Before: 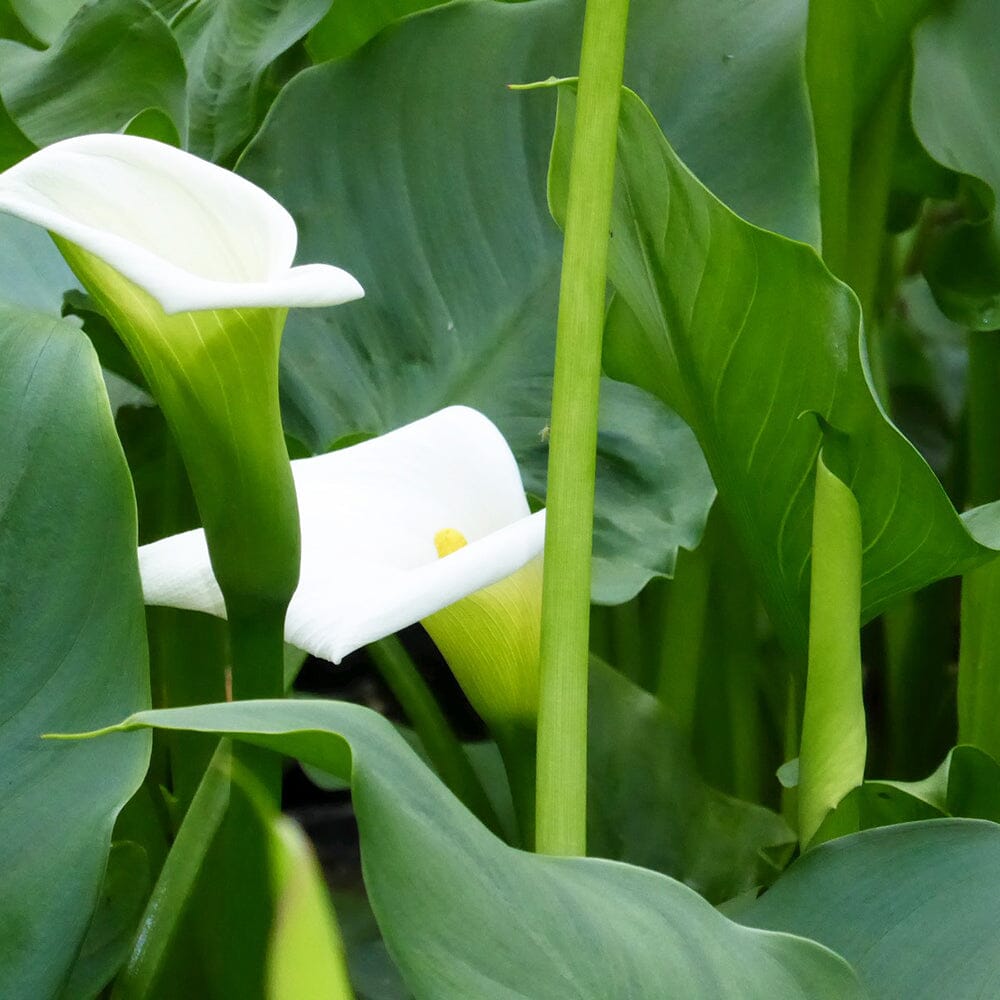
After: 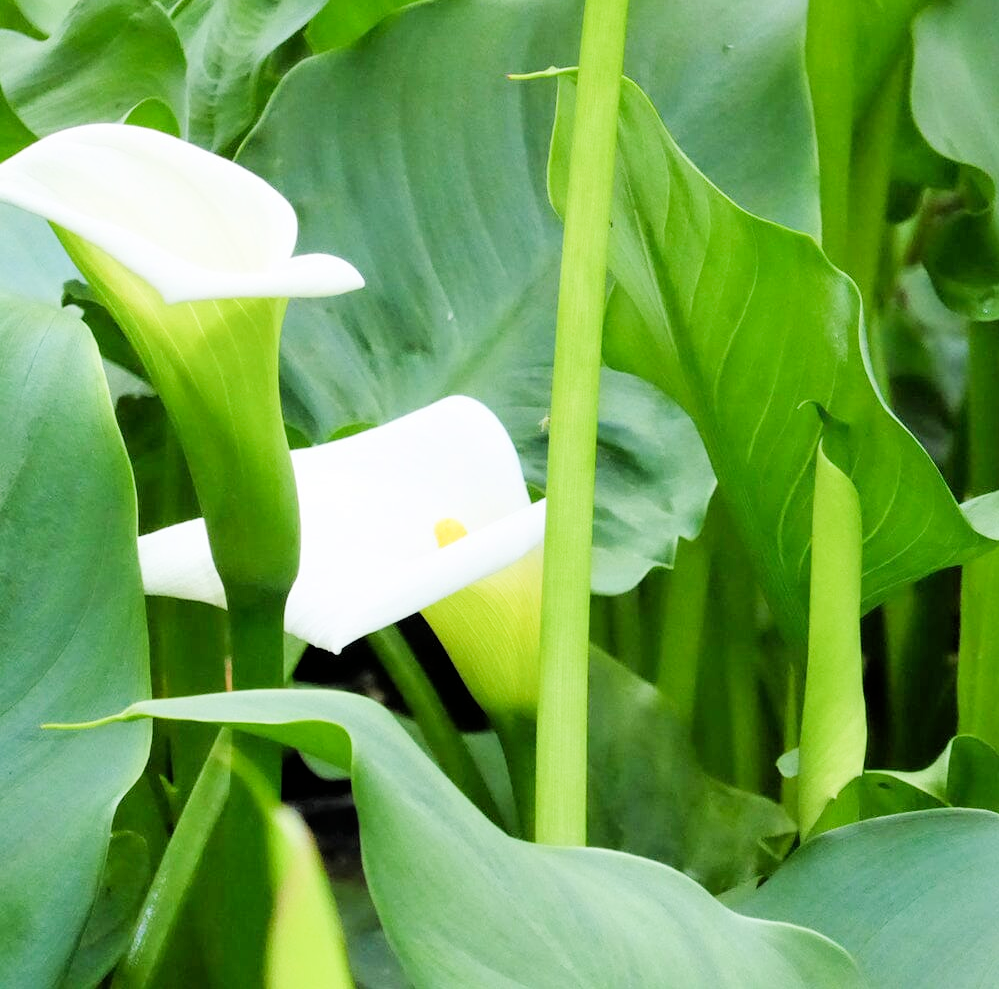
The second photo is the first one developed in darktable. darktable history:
exposure: exposure 0.999 EV, compensate exposure bias true, compensate highlight preservation false
crop: top 1.014%, right 0.002%
filmic rgb: black relative exposure -6.8 EV, white relative exposure 5.93 EV, hardness 2.72
levels: mode automatic, levels [0.044, 0.475, 0.791]
